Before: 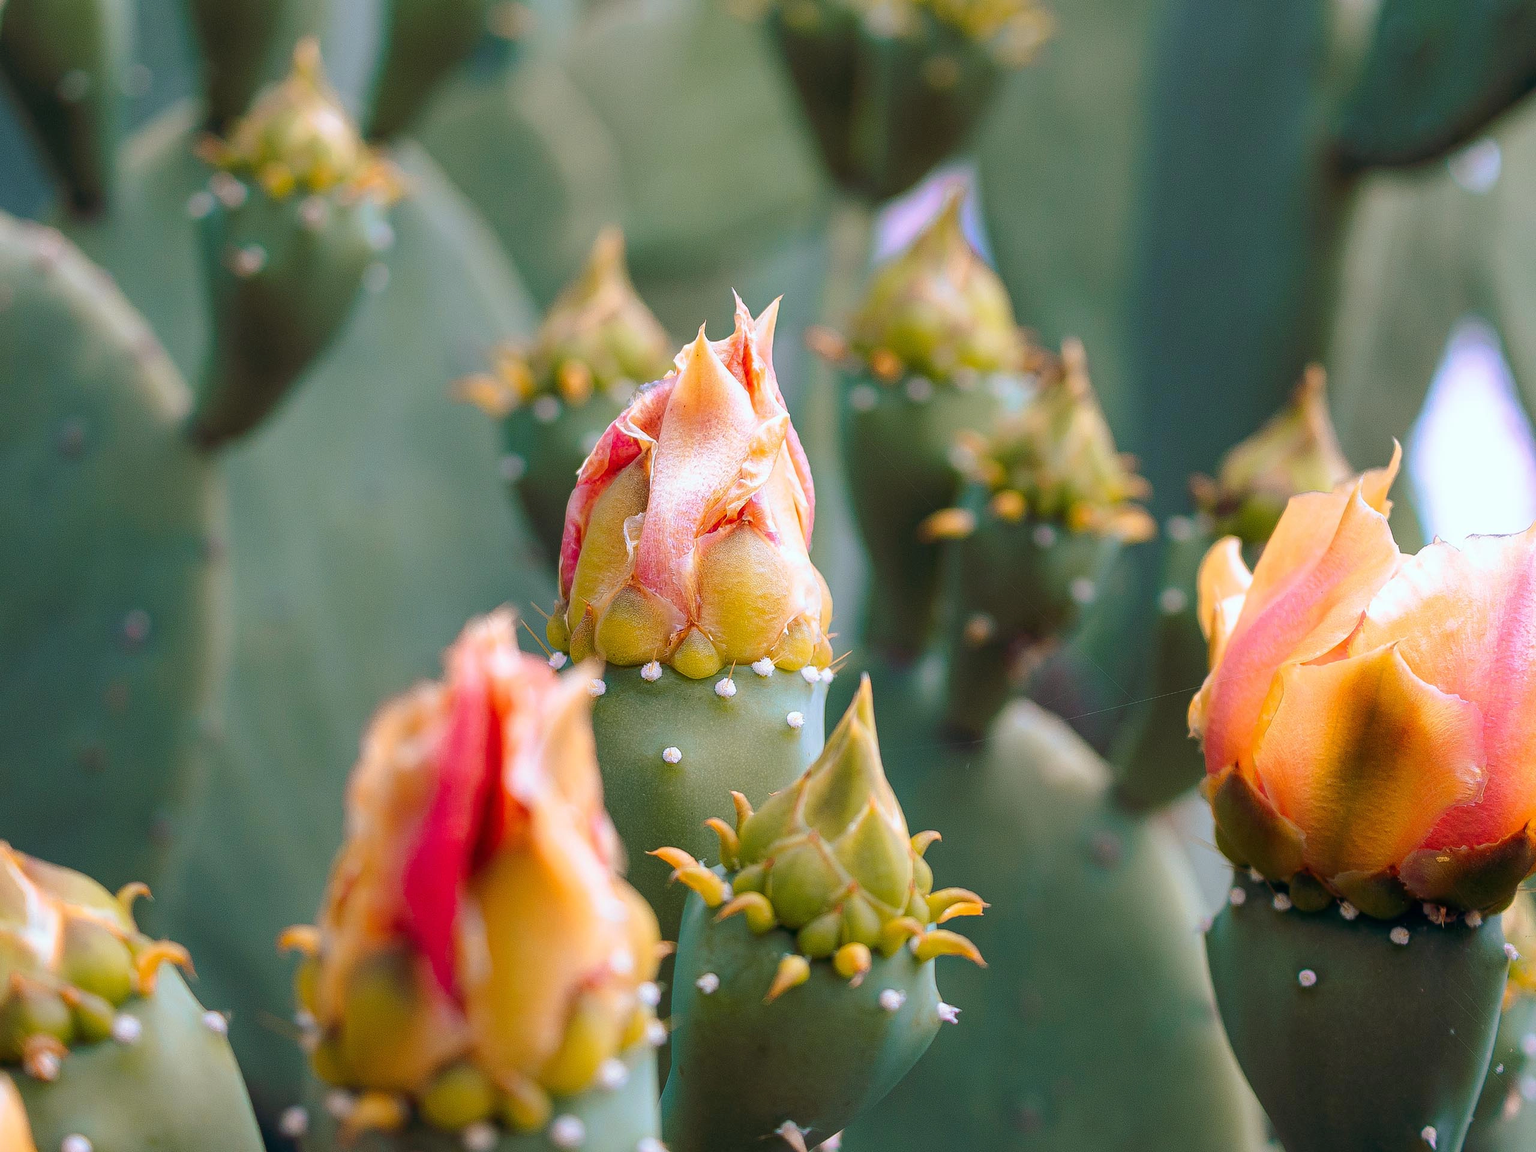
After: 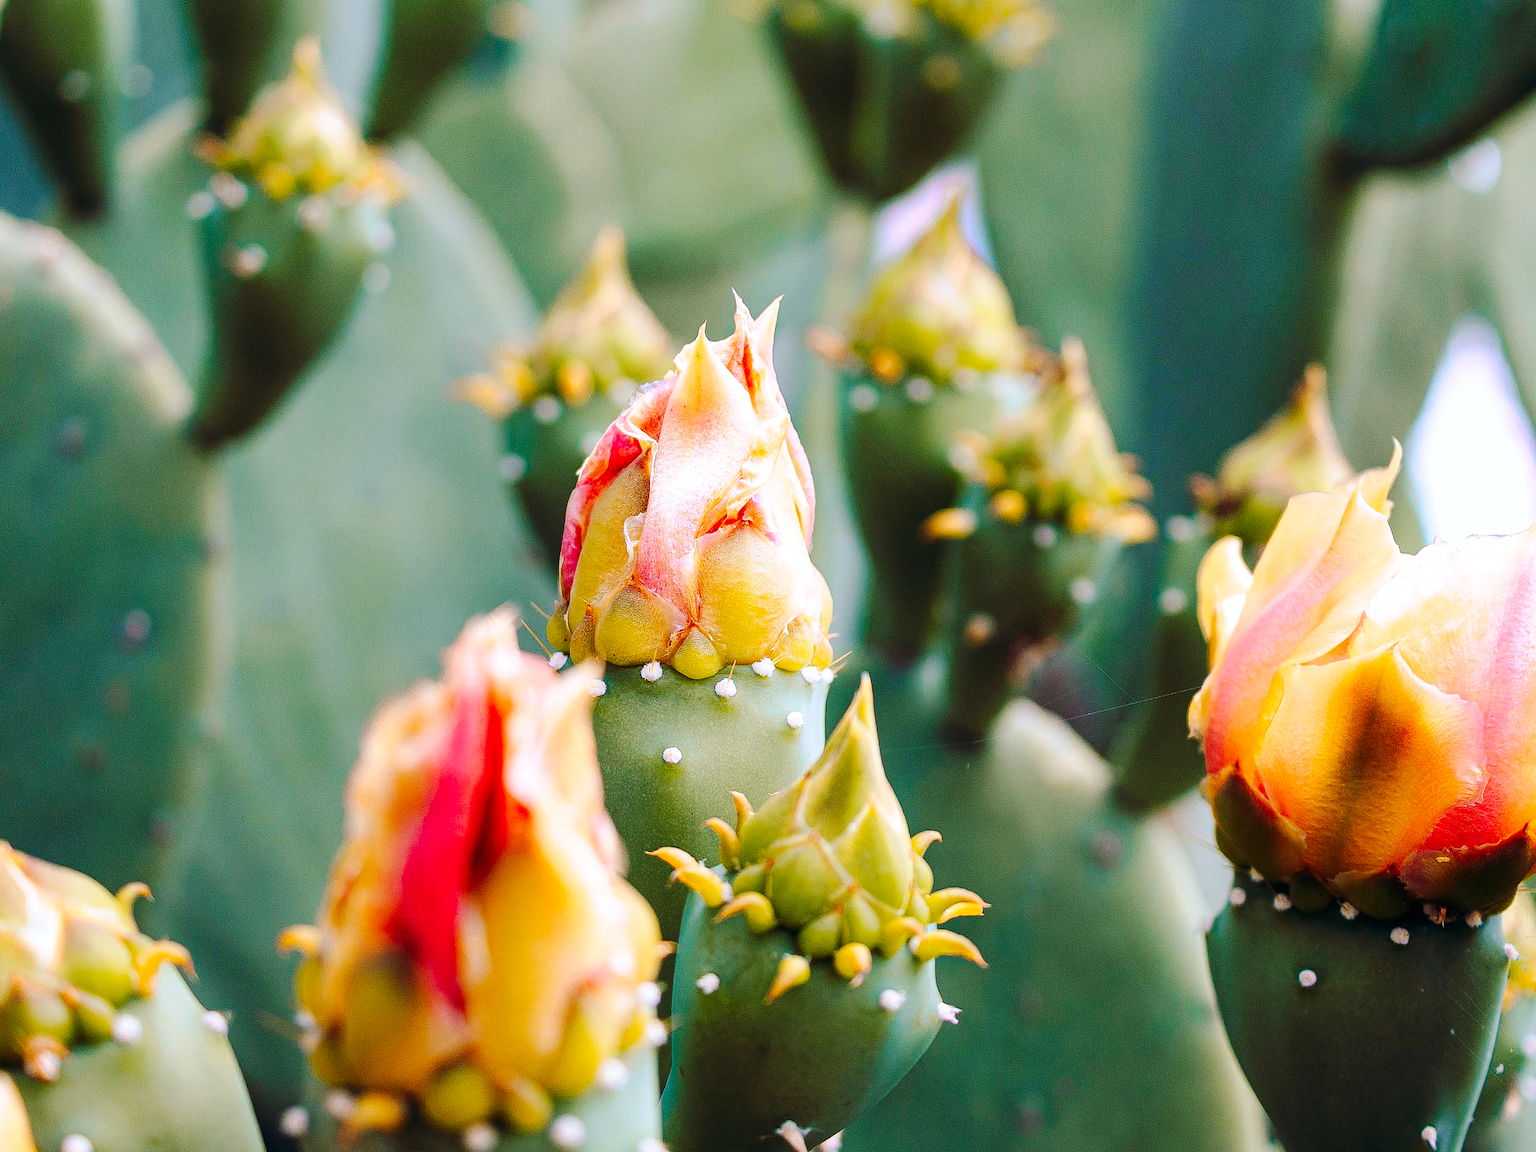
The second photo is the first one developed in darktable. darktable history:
base curve: curves: ch0 [(0, 0) (0.036, 0.025) (0.121, 0.166) (0.206, 0.329) (0.605, 0.79) (1, 1)], preserve colors none
levels: levels [0, 0.492, 0.984]
shadows and highlights: radius 331.84, shadows 53.55, highlights -100, compress 94.63%, highlights color adjustment 73.23%, soften with gaussian
